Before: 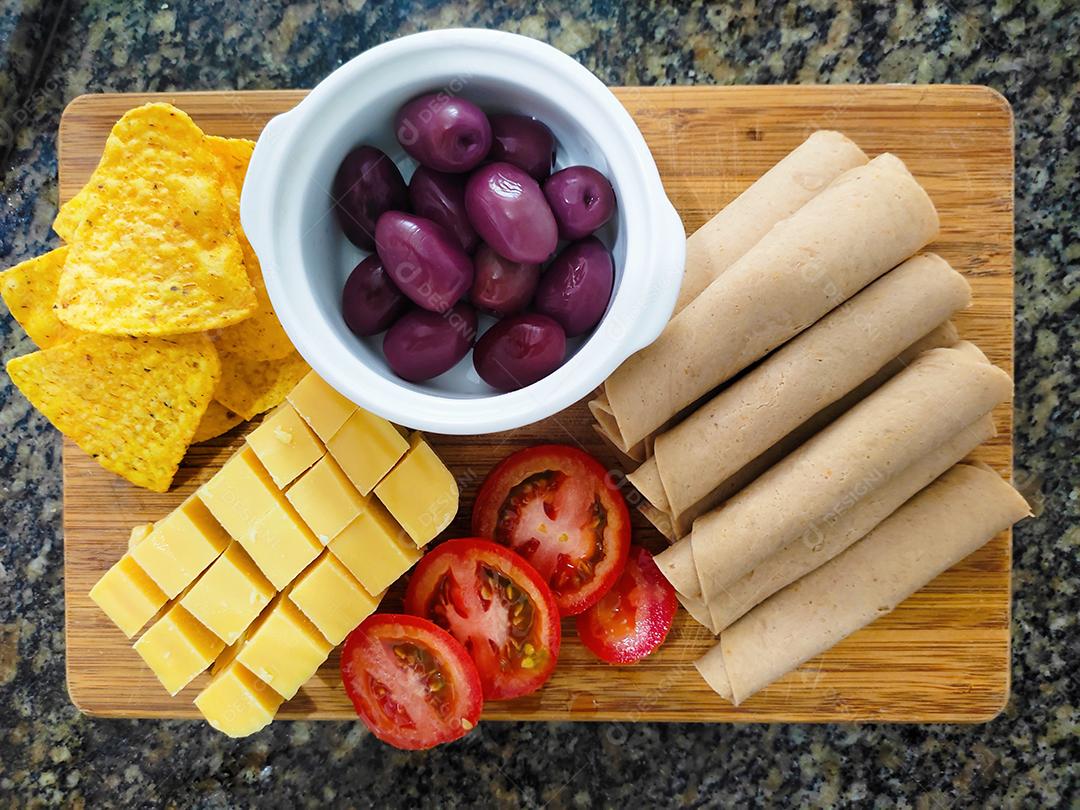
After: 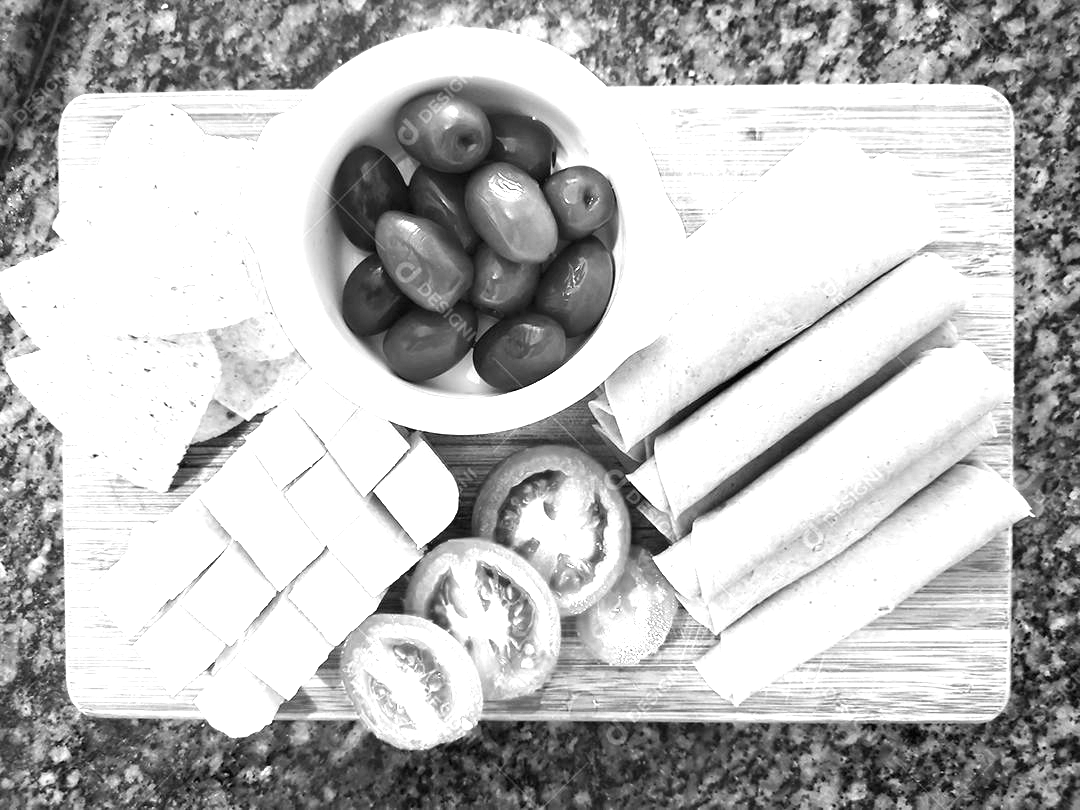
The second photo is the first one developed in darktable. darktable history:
exposure: black level correction 0, exposure 1.44 EV, compensate highlight preservation false
color zones: curves: ch0 [(0.004, 0.588) (0.116, 0.636) (0.259, 0.476) (0.423, 0.464) (0.75, 0.5)]; ch1 [(0, 0) (0.143, 0) (0.286, 0) (0.429, 0) (0.571, 0) (0.714, 0) (0.857, 0)]
